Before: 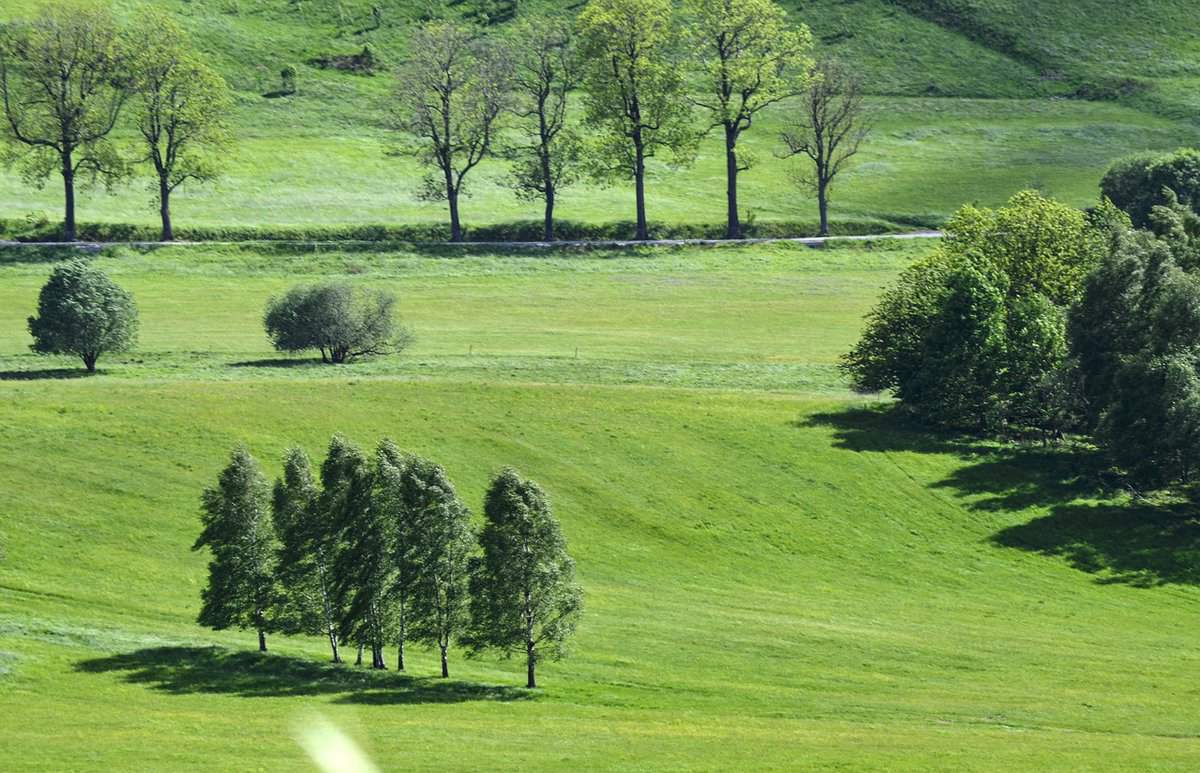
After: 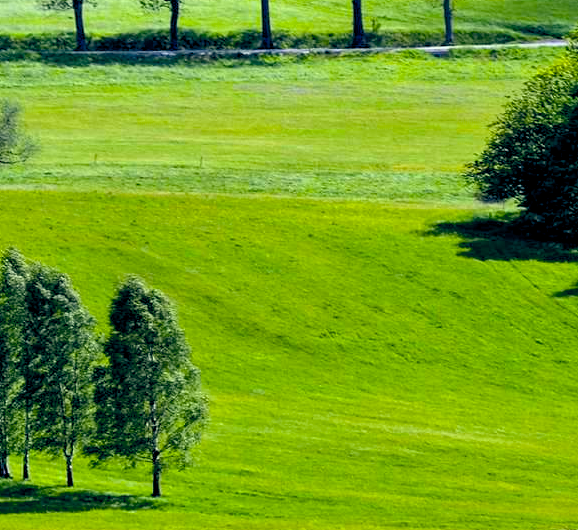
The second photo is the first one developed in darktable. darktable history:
exposure: black level correction 0.017, exposure -0.007 EV, compensate exposure bias true, compensate highlight preservation false
crop: left 31.326%, top 24.806%, right 20.425%, bottom 6.519%
color balance rgb: highlights gain › luminance 6.533%, highlights gain › chroma 1.326%, highlights gain › hue 89.25°, global offset › chroma 0.157%, global offset › hue 253.57°, linear chroma grading › global chroma 15.632%, perceptual saturation grading › global saturation 24.989%, global vibrance 9.603%
